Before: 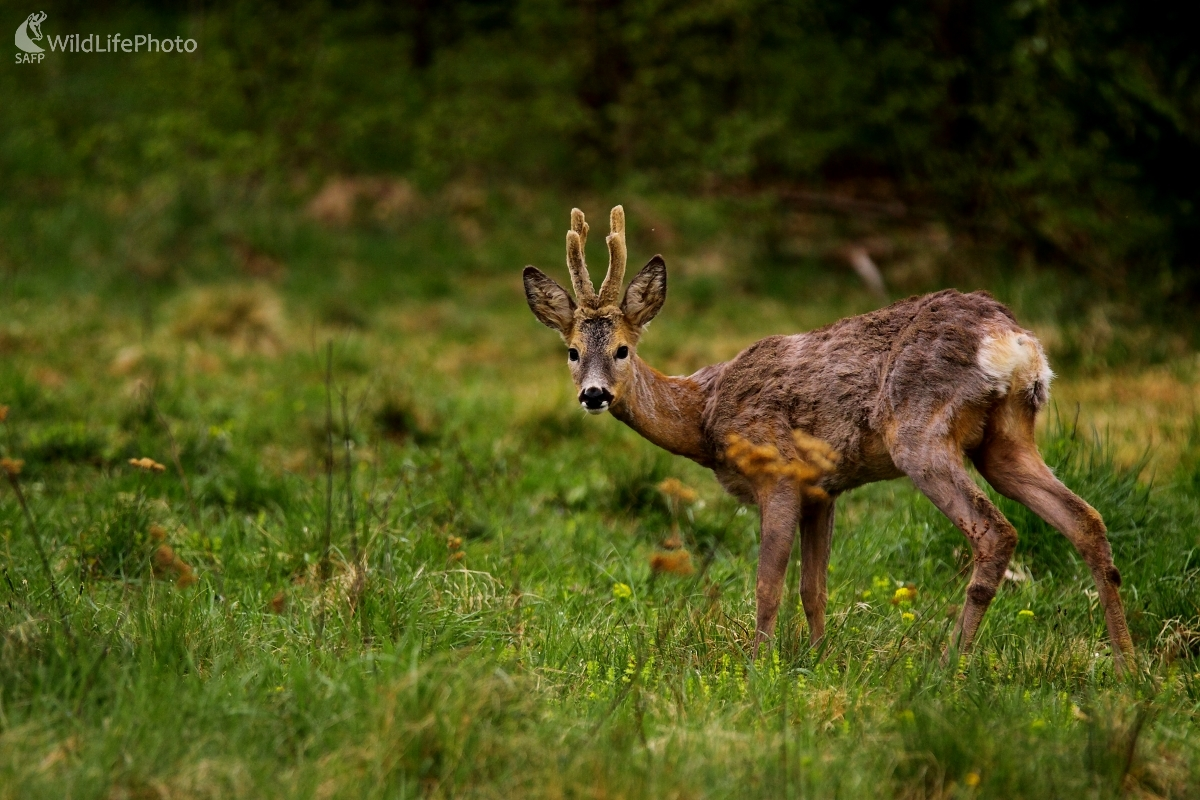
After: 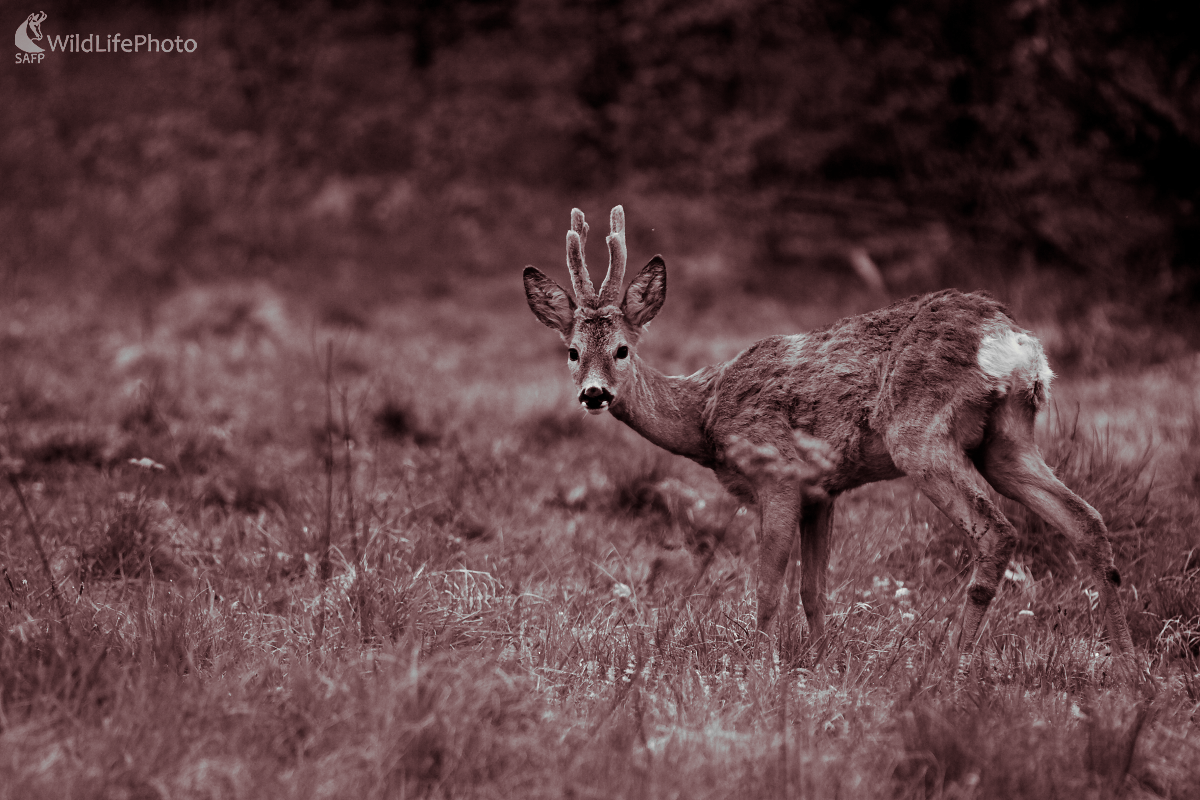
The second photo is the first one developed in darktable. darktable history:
split-toning: on, module defaults
monochrome: a -6.99, b 35.61, size 1.4
